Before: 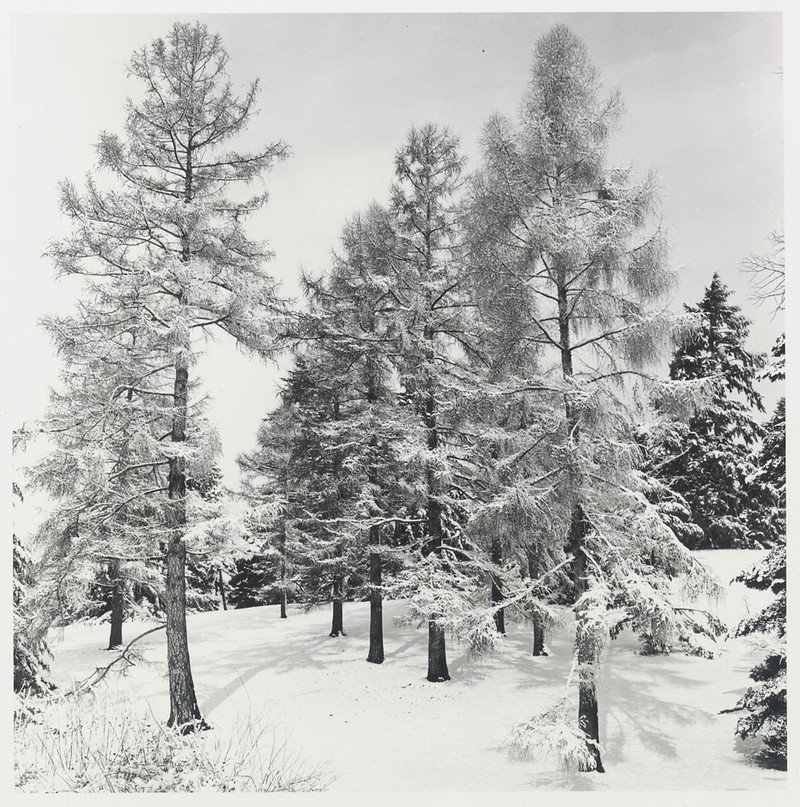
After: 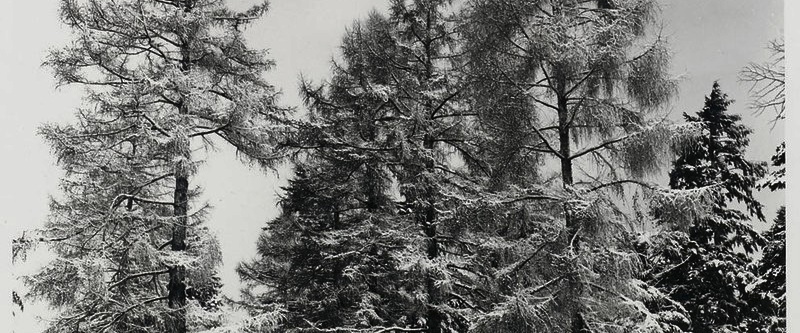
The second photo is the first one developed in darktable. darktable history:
contrast brightness saturation: brightness -0.538
crop and rotate: top 23.72%, bottom 34.931%
